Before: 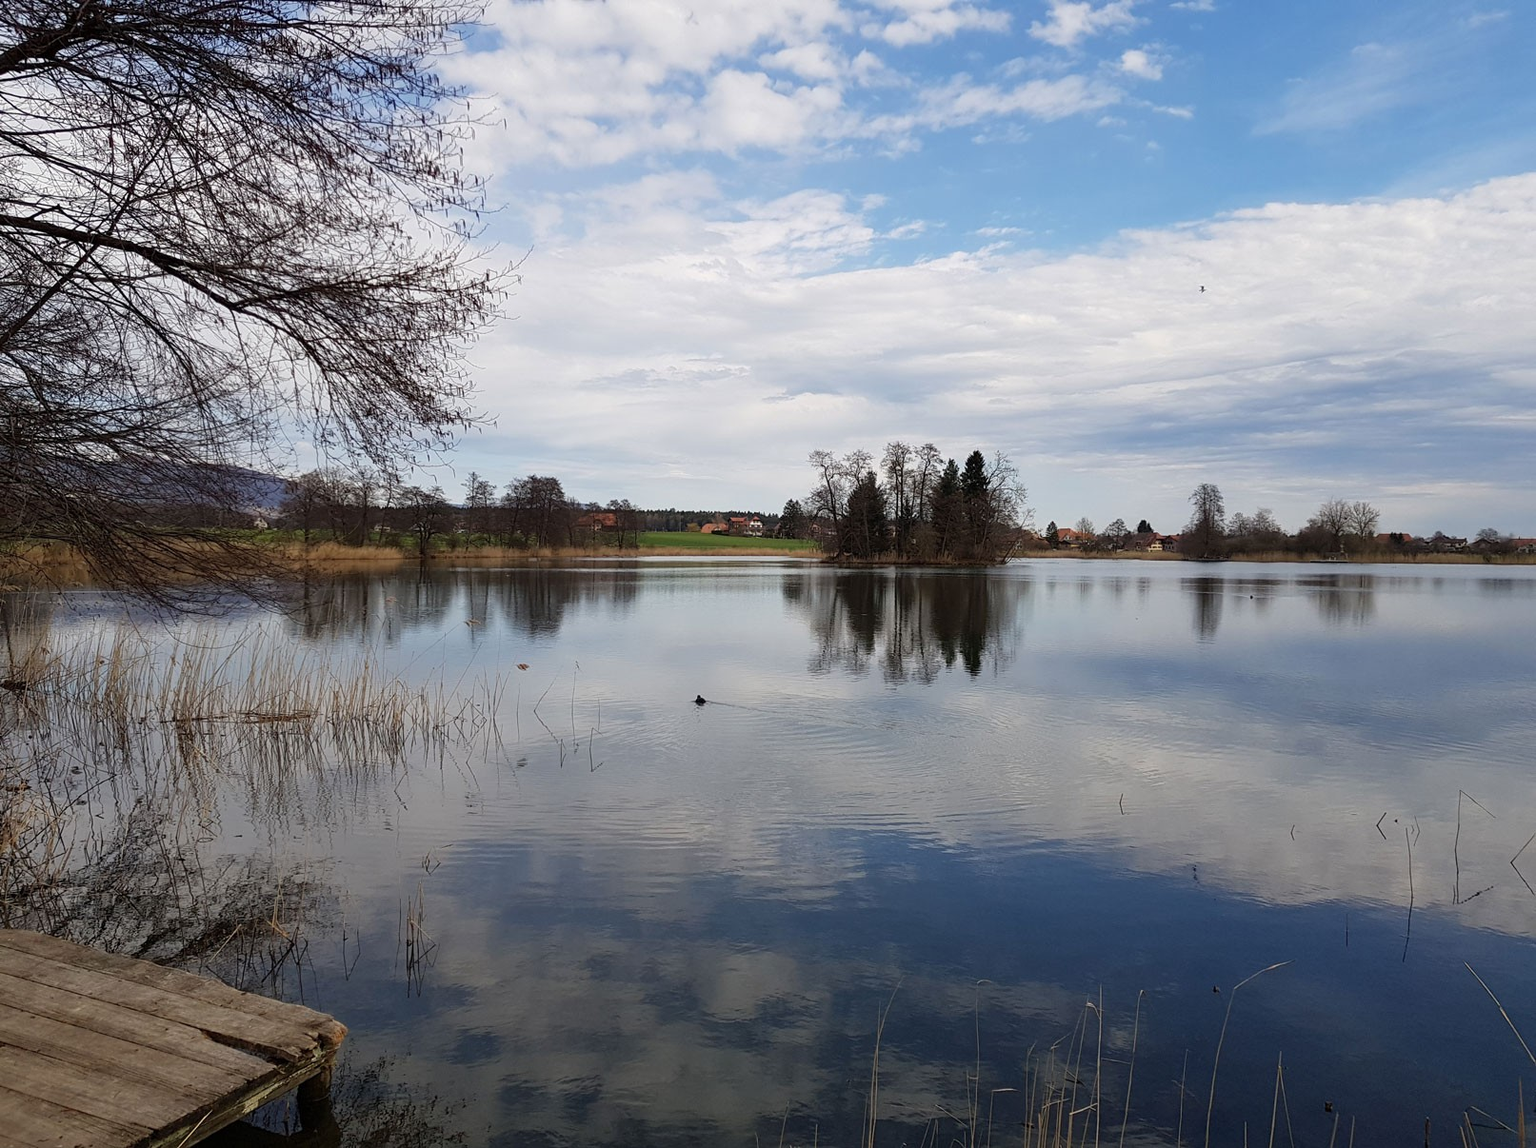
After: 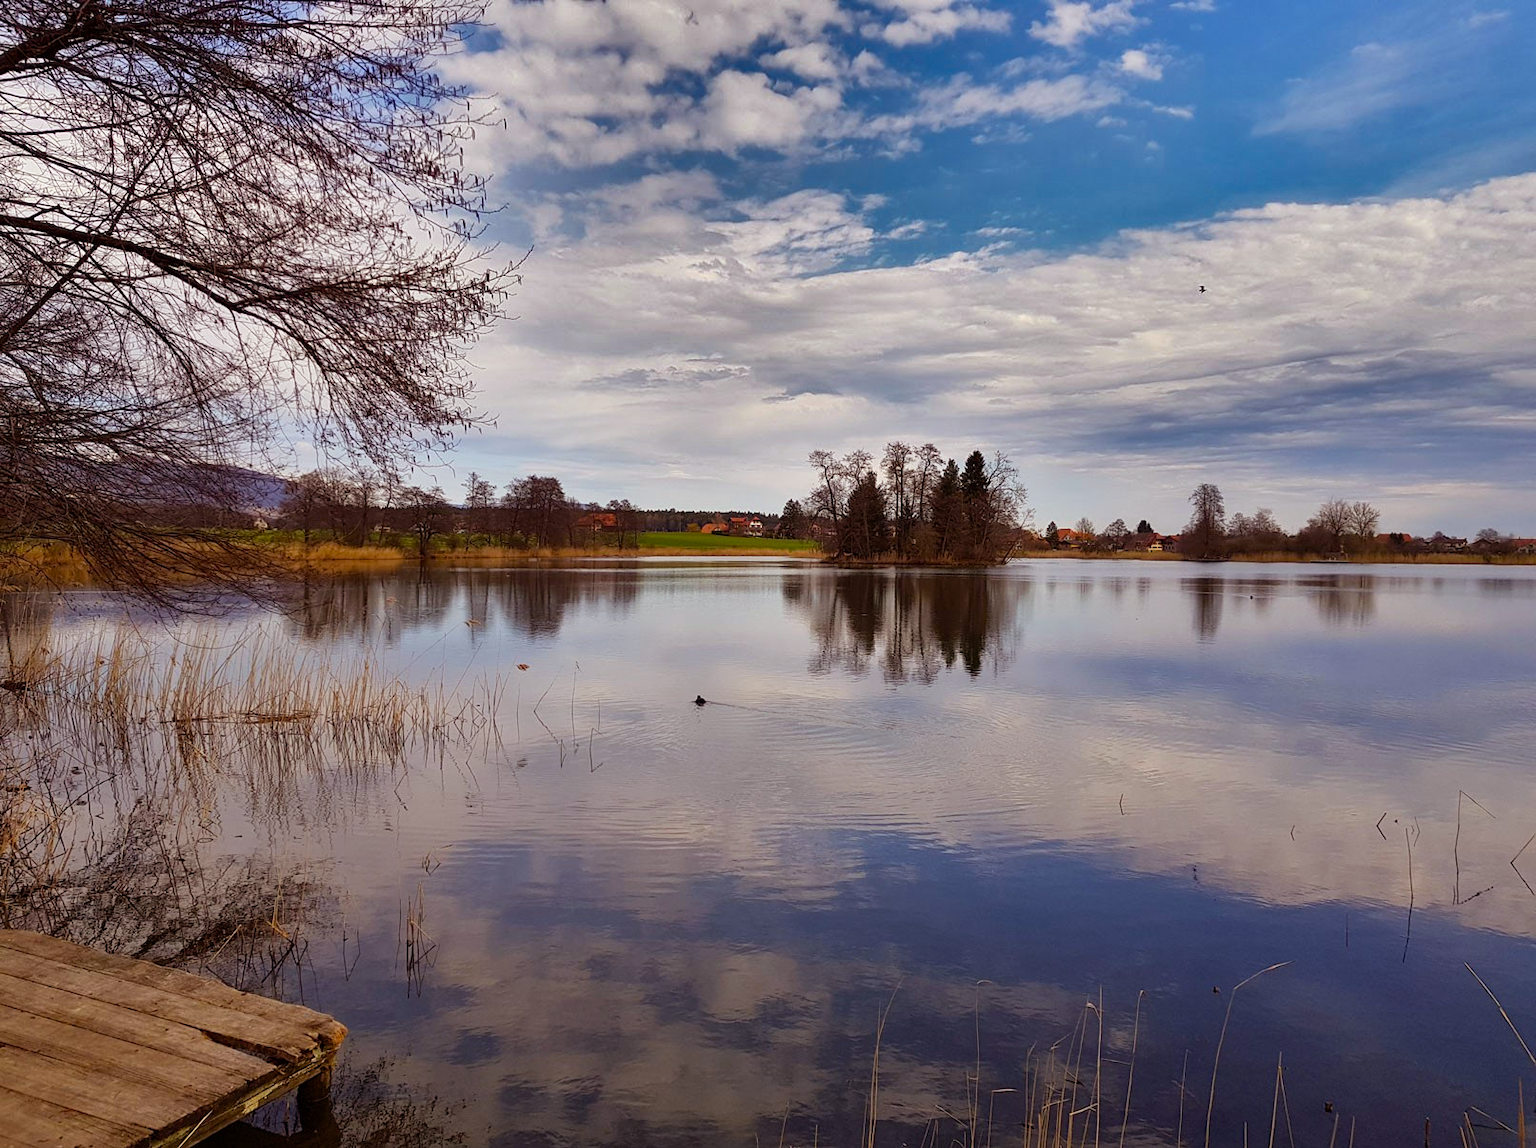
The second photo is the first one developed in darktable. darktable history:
color balance rgb: power › chroma 1.567%, power › hue 26.99°, perceptual saturation grading › global saturation 29.685%, perceptual brilliance grading › global brilliance 2.587%, perceptual brilliance grading › highlights -2.483%, perceptual brilliance grading › shadows 3.667%, global vibrance 20%
shadows and highlights: shadows 24.74, highlights -79.91, soften with gaussian
contrast brightness saturation: contrast 0.049
